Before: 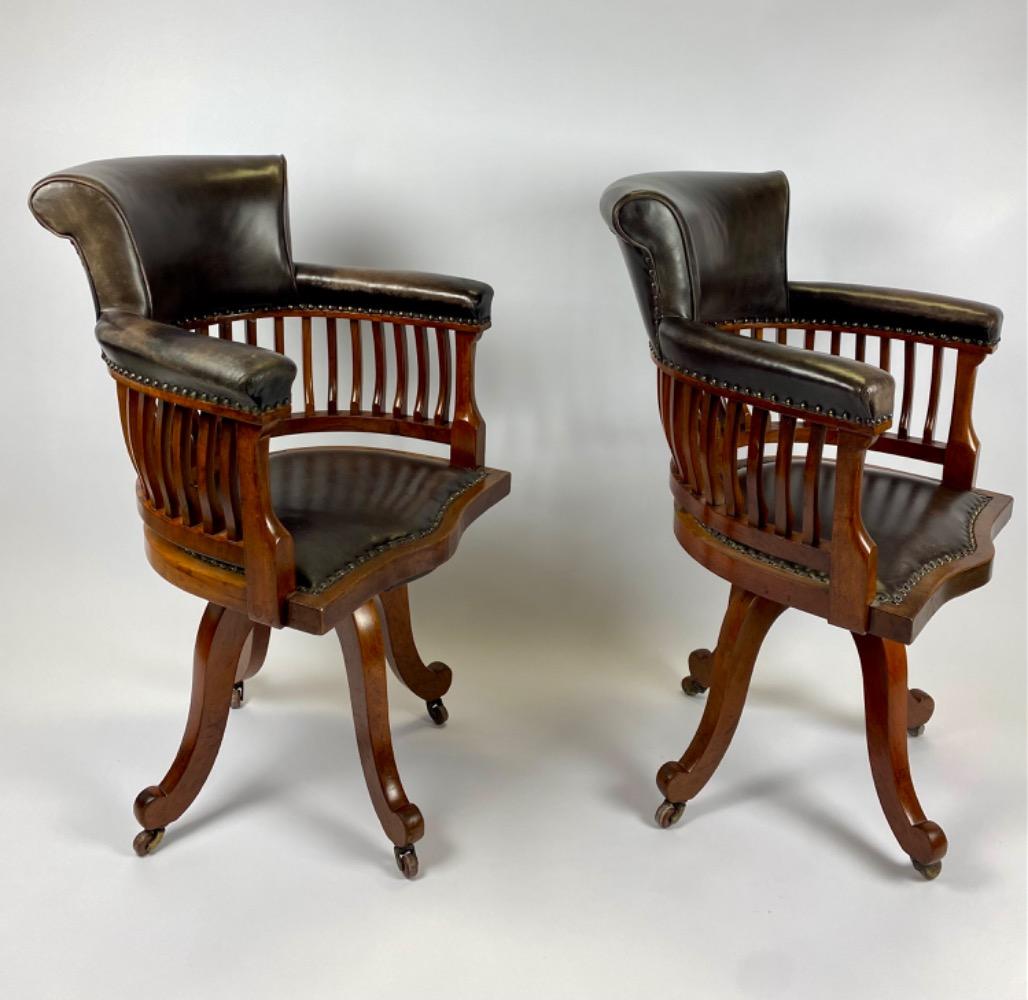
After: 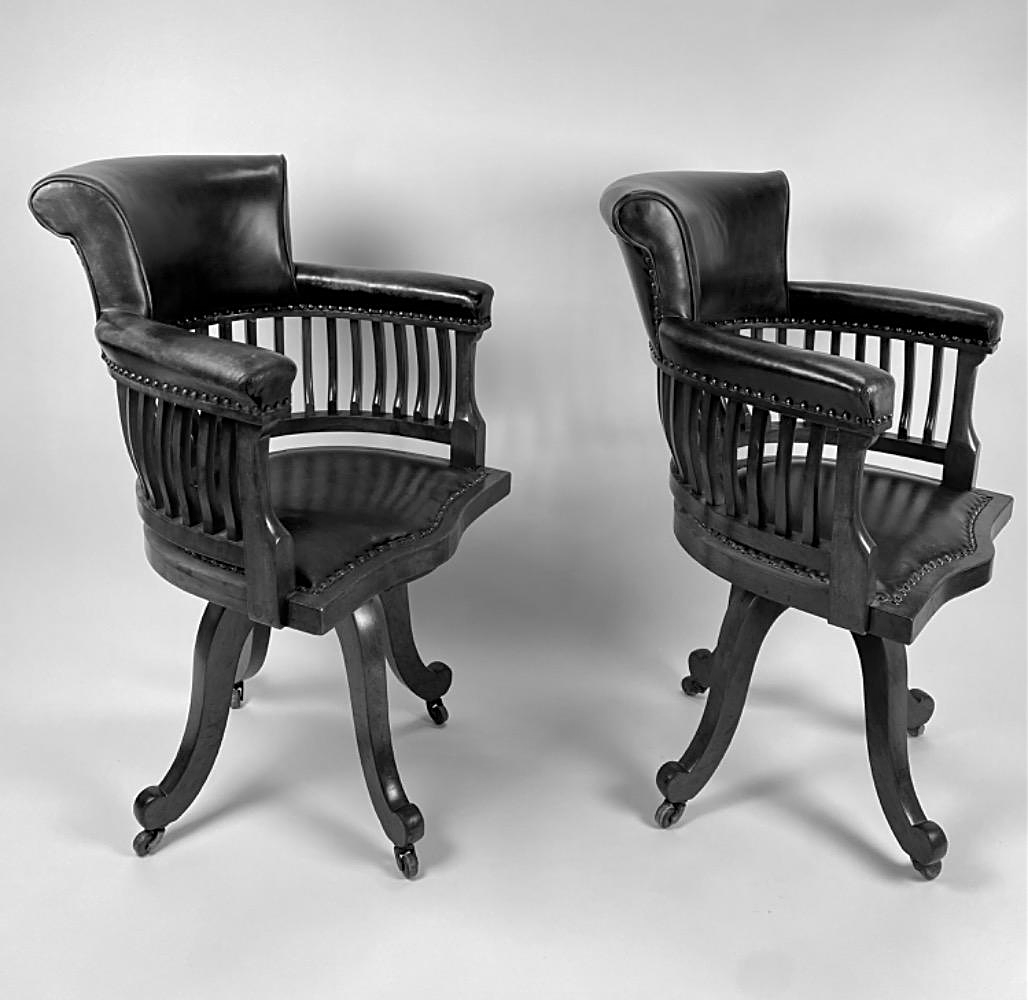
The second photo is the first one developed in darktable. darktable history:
sharpen: on, module defaults
contrast brightness saturation: saturation -1
